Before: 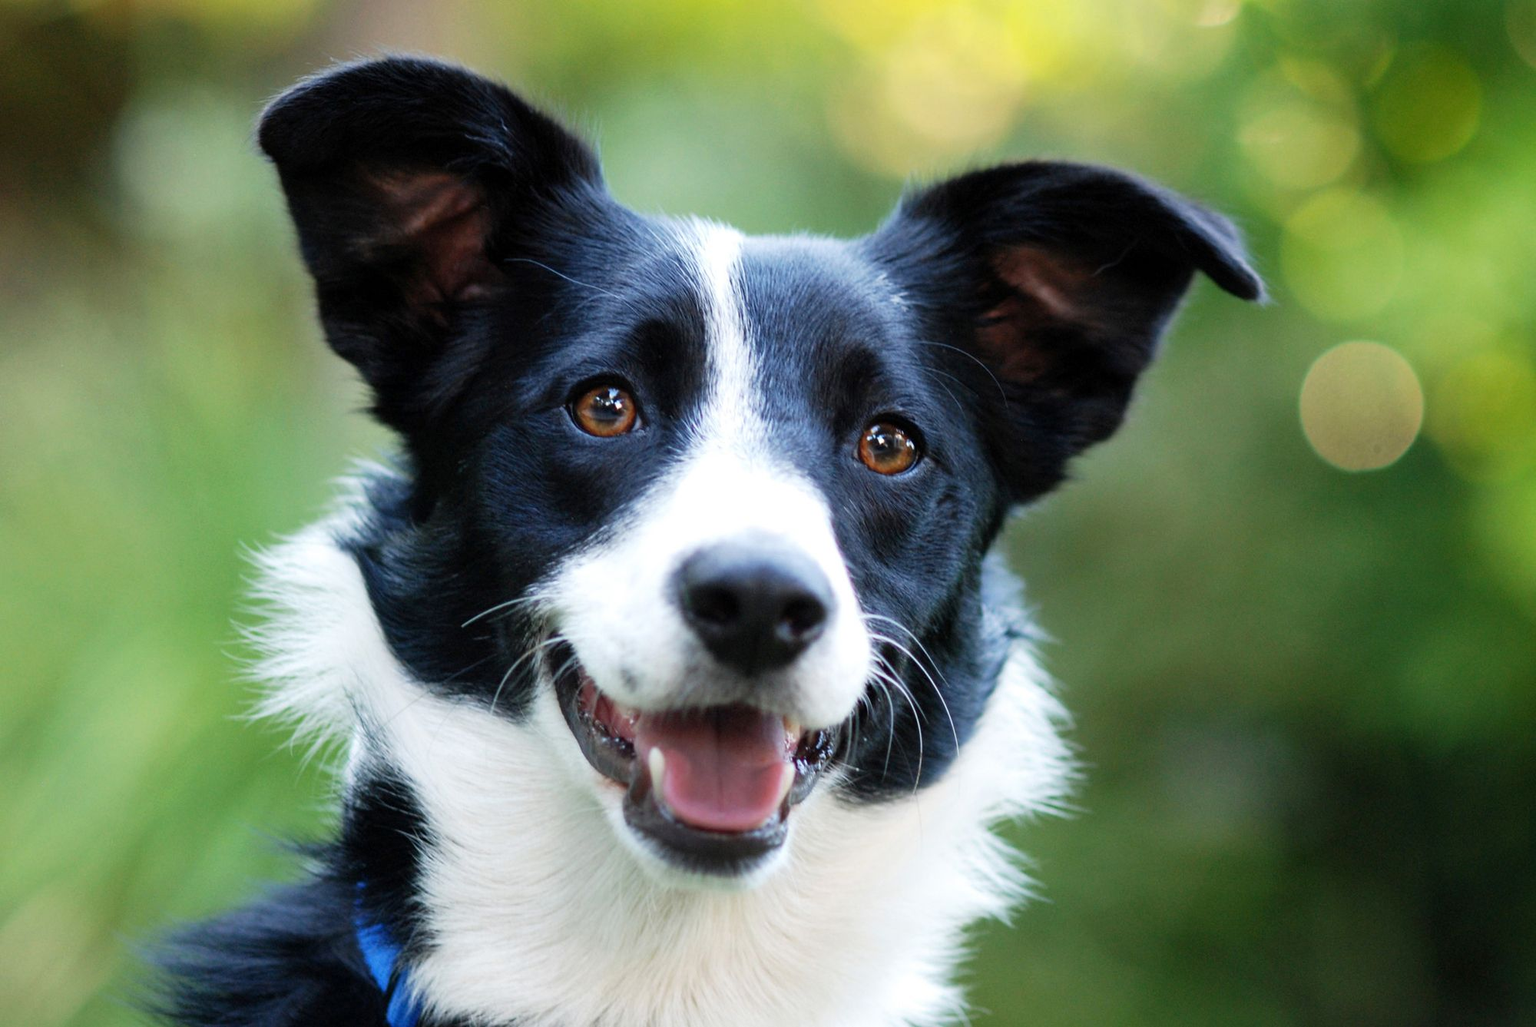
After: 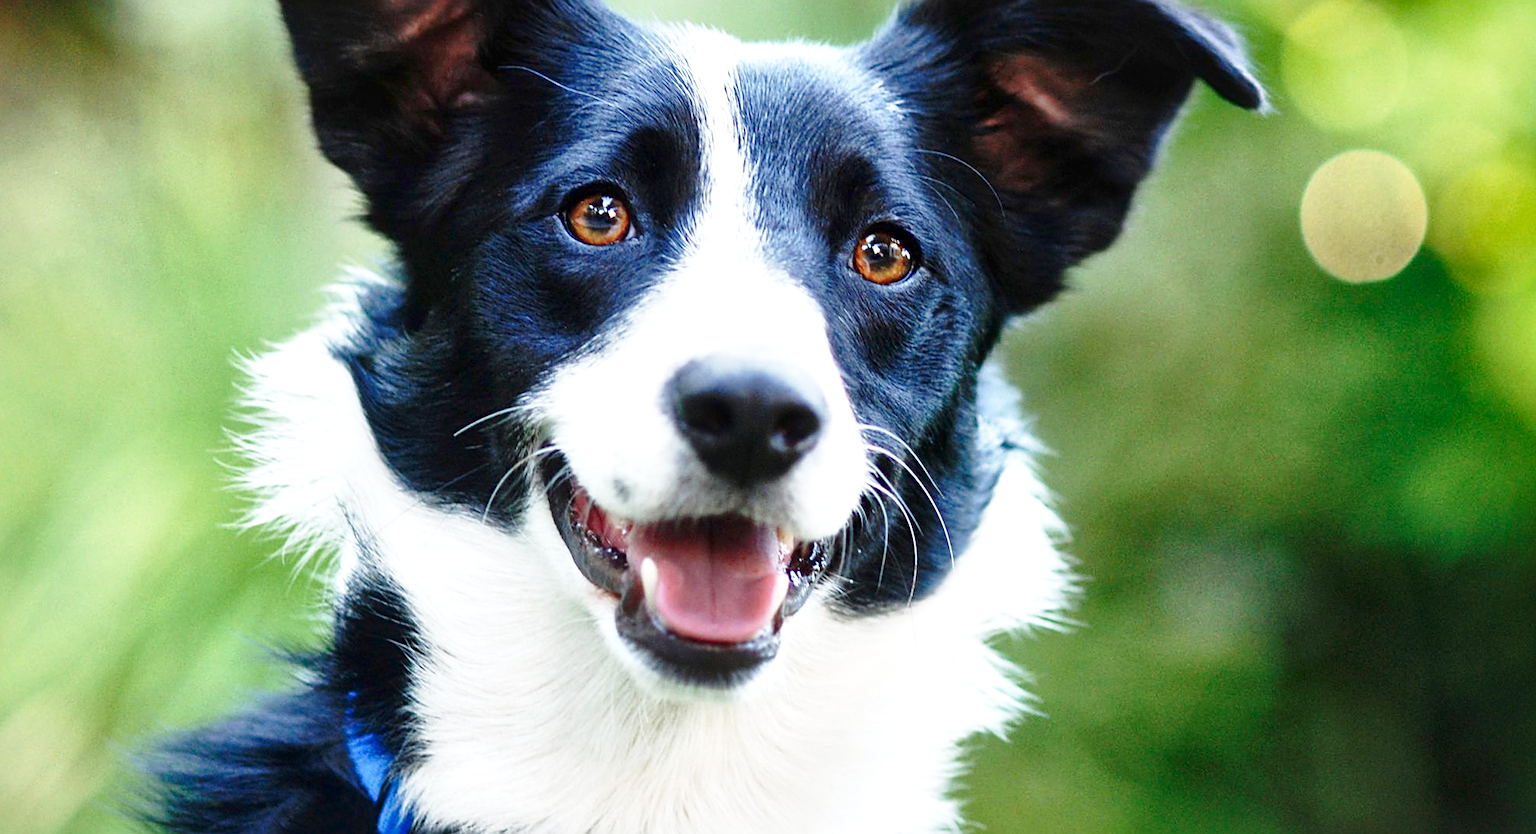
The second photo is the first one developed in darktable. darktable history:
contrast brightness saturation: saturation -0.05
rotate and perspective: rotation 0.192°, lens shift (horizontal) -0.015, crop left 0.005, crop right 0.996, crop top 0.006, crop bottom 0.99
crop and rotate: top 18.507%
local contrast: mode bilateral grid, contrast 20, coarseness 50, detail 161%, midtone range 0.2
tone curve: curves: ch0 [(0, 0.042) (0.129, 0.18) (0.501, 0.497) (1, 1)], color space Lab, linked channels, preserve colors none
base curve: curves: ch0 [(0, 0) (0.036, 0.037) (0.121, 0.228) (0.46, 0.76) (0.859, 0.983) (1, 1)], preserve colors none
sharpen: on, module defaults
